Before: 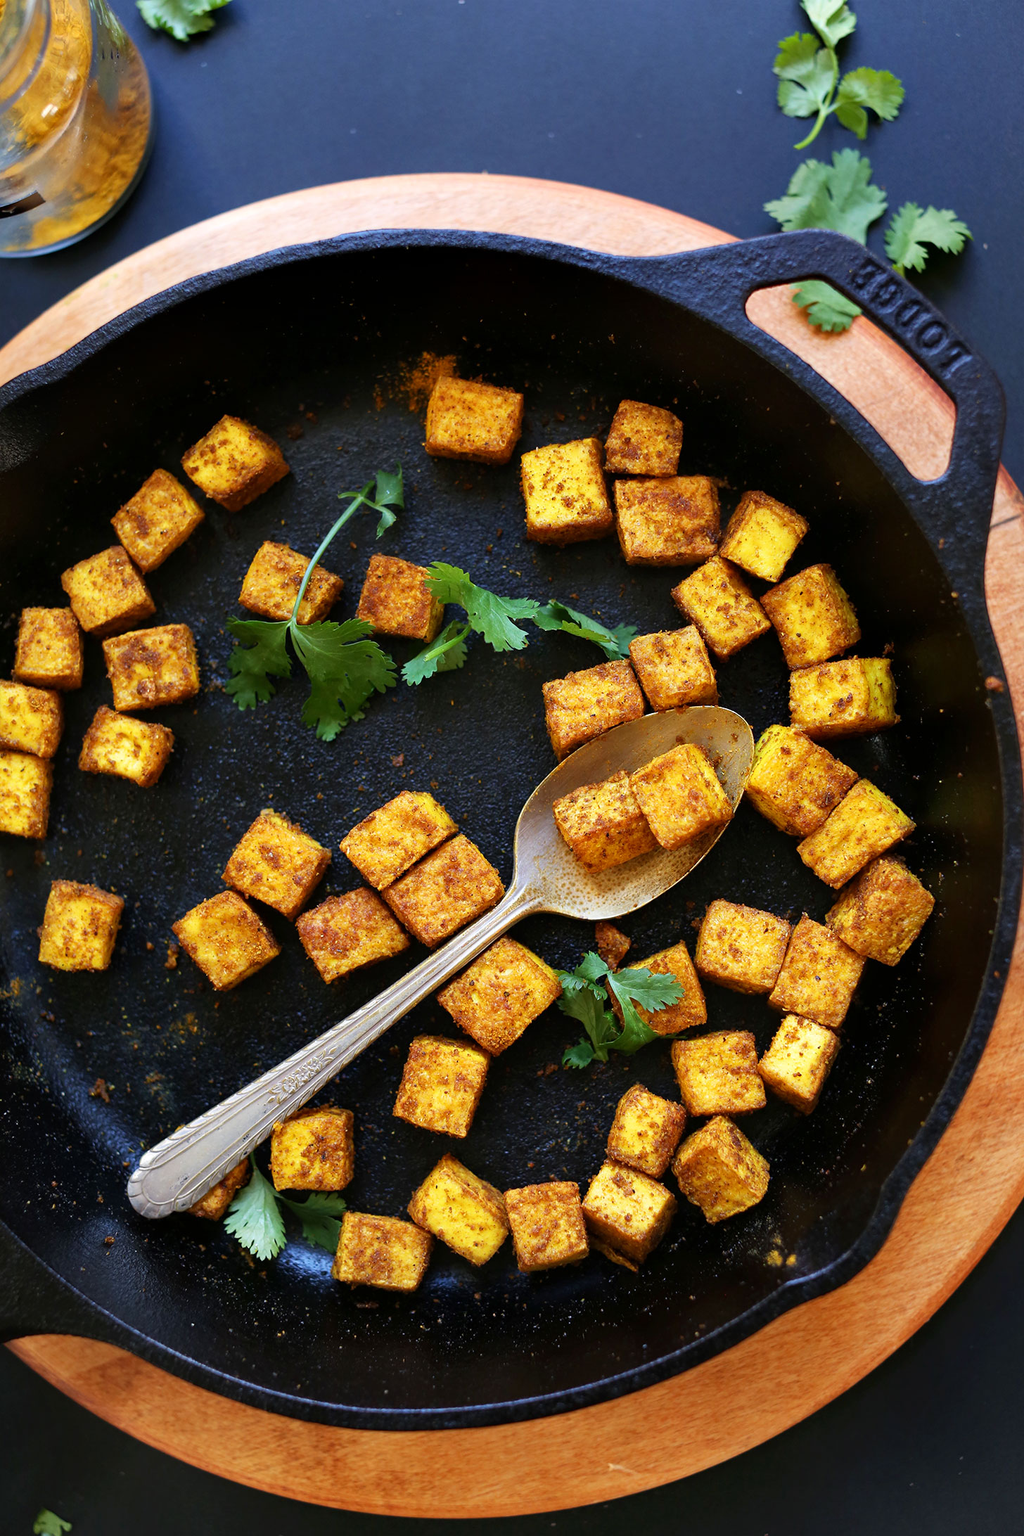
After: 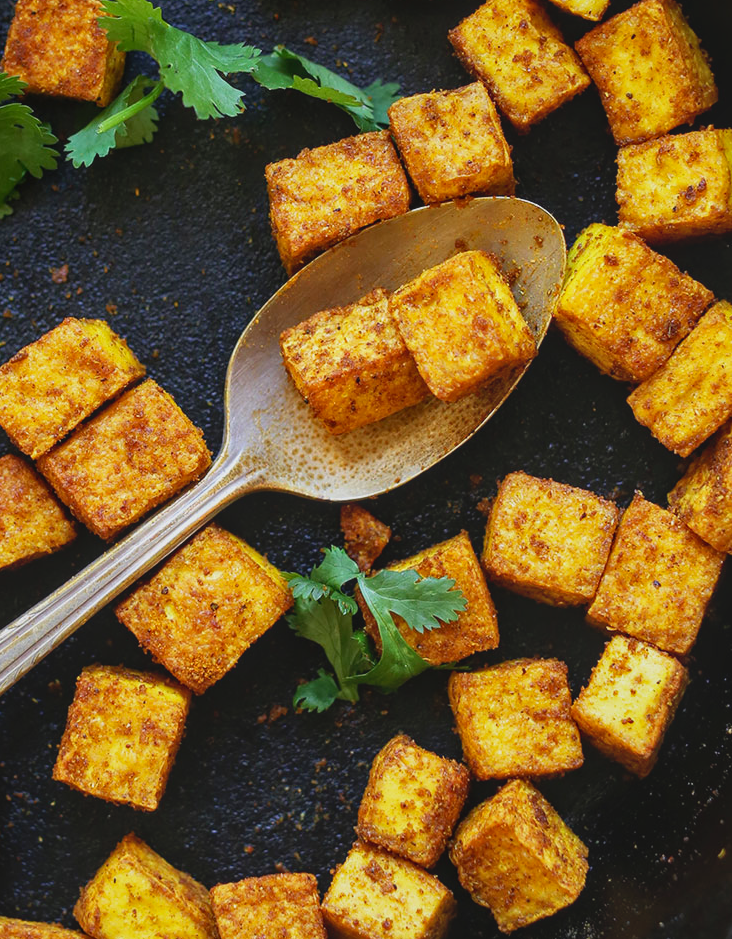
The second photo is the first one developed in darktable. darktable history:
exposure: black level correction 0.002, compensate highlight preservation false
crop: left 34.79%, top 36.996%, right 14.919%, bottom 19.988%
local contrast: highlights 47%, shadows 7%, detail 99%
